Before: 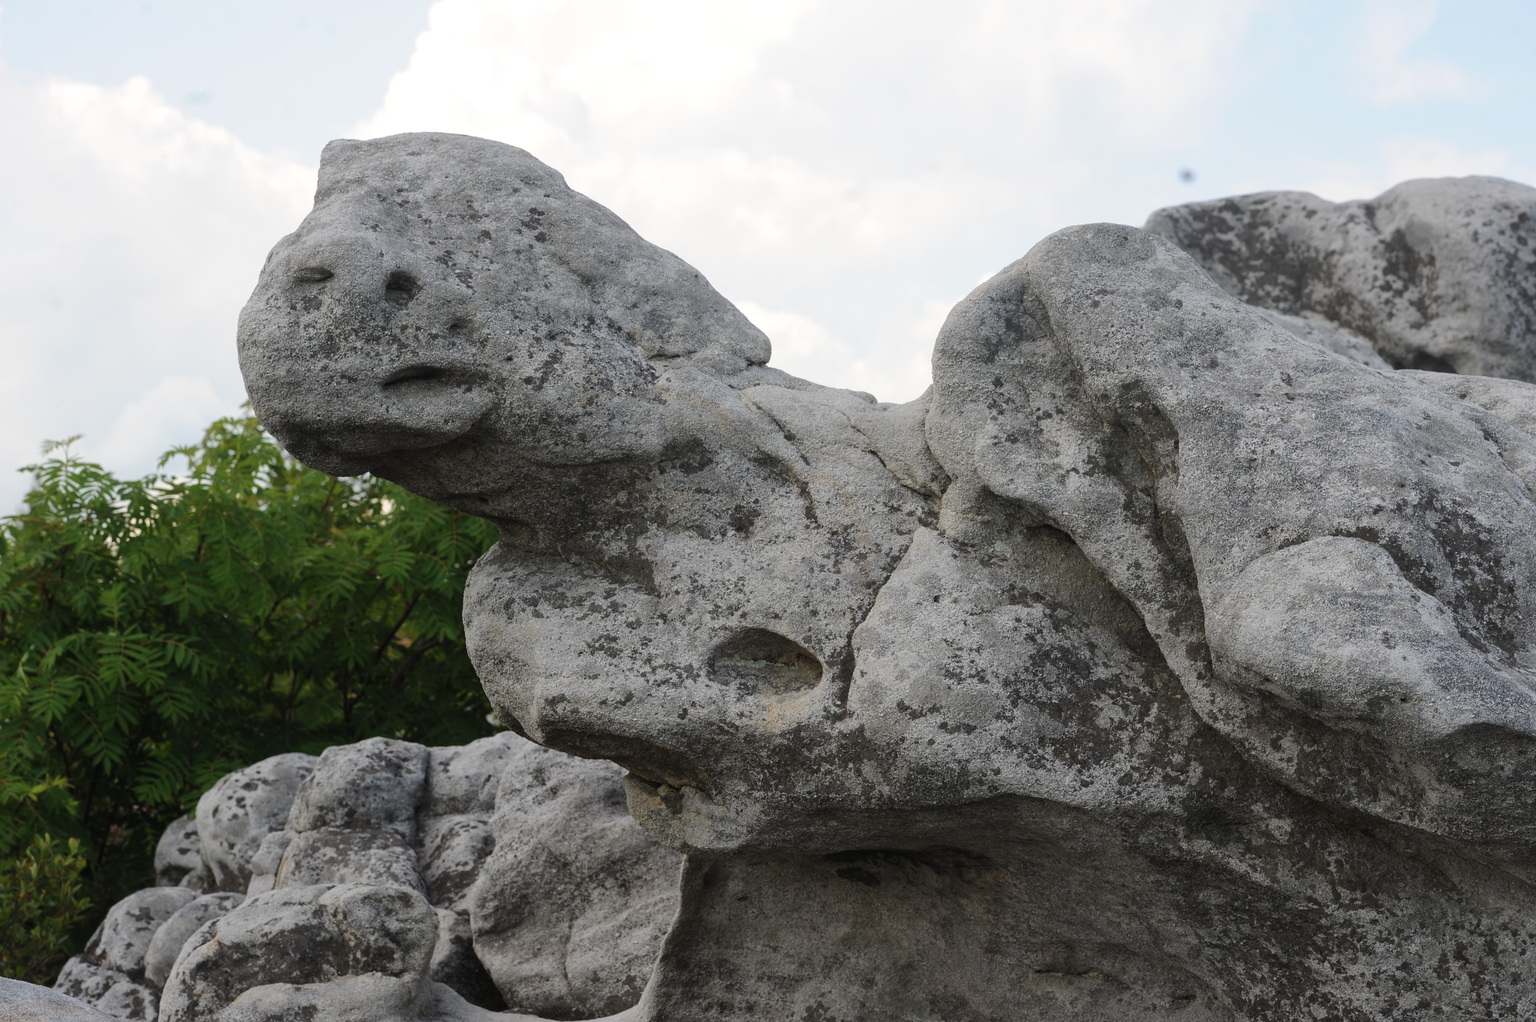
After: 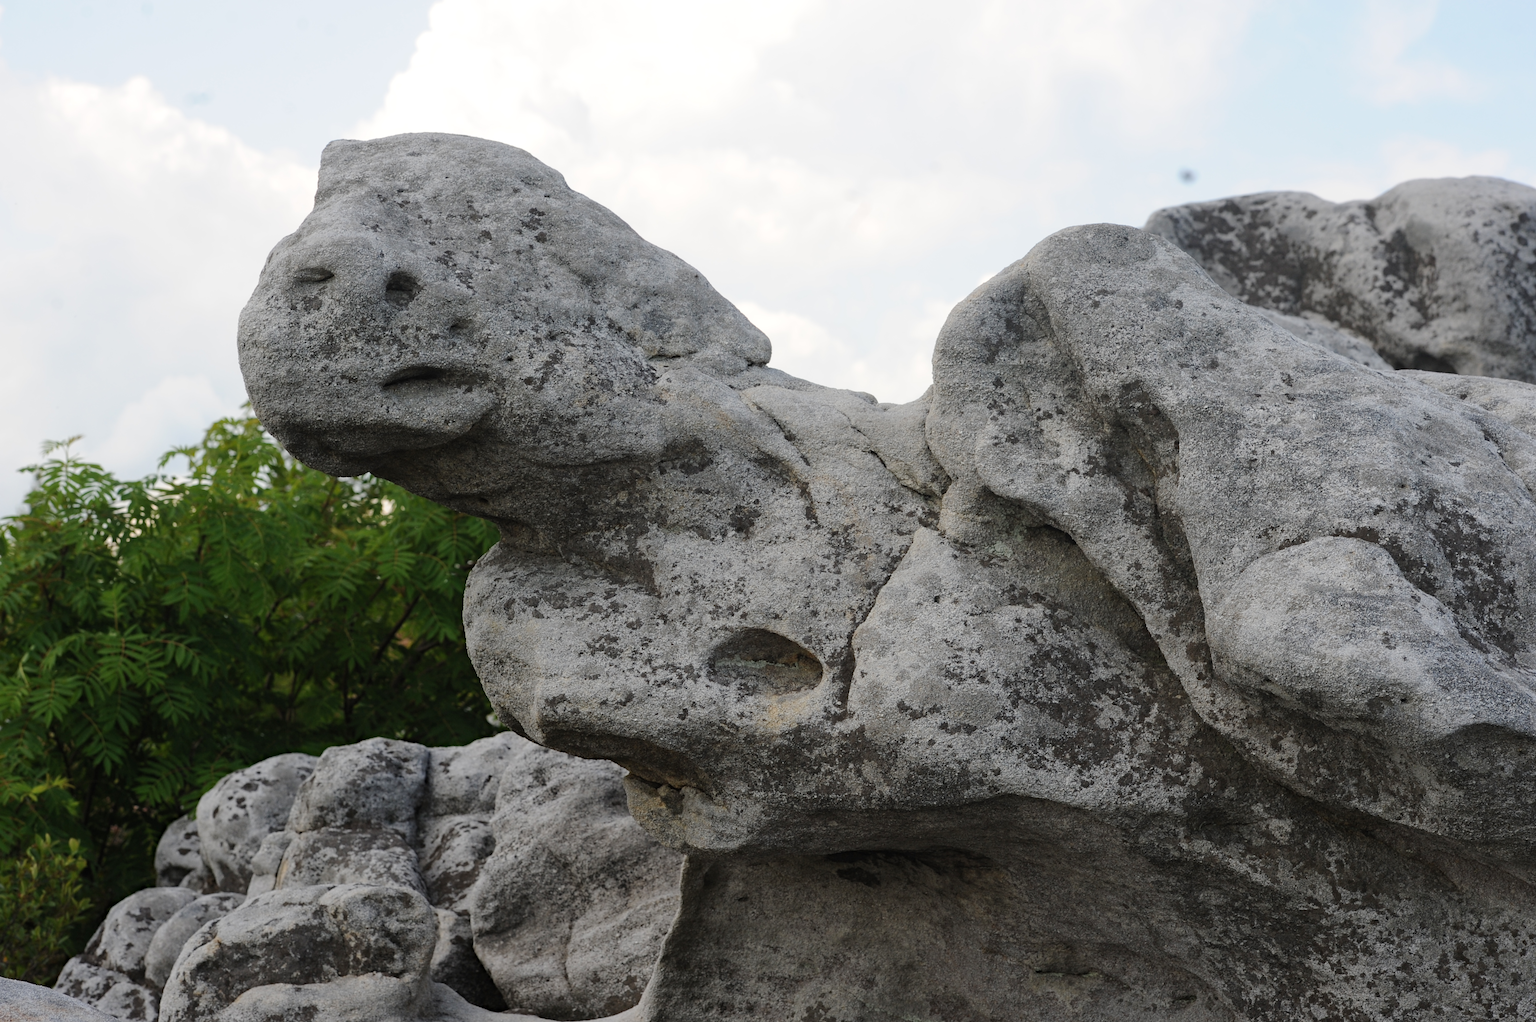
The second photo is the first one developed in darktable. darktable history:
base curve: curves: ch0 [(0, 0) (0.283, 0.295) (1, 1)], preserve colors none
haze removal: adaptive false
